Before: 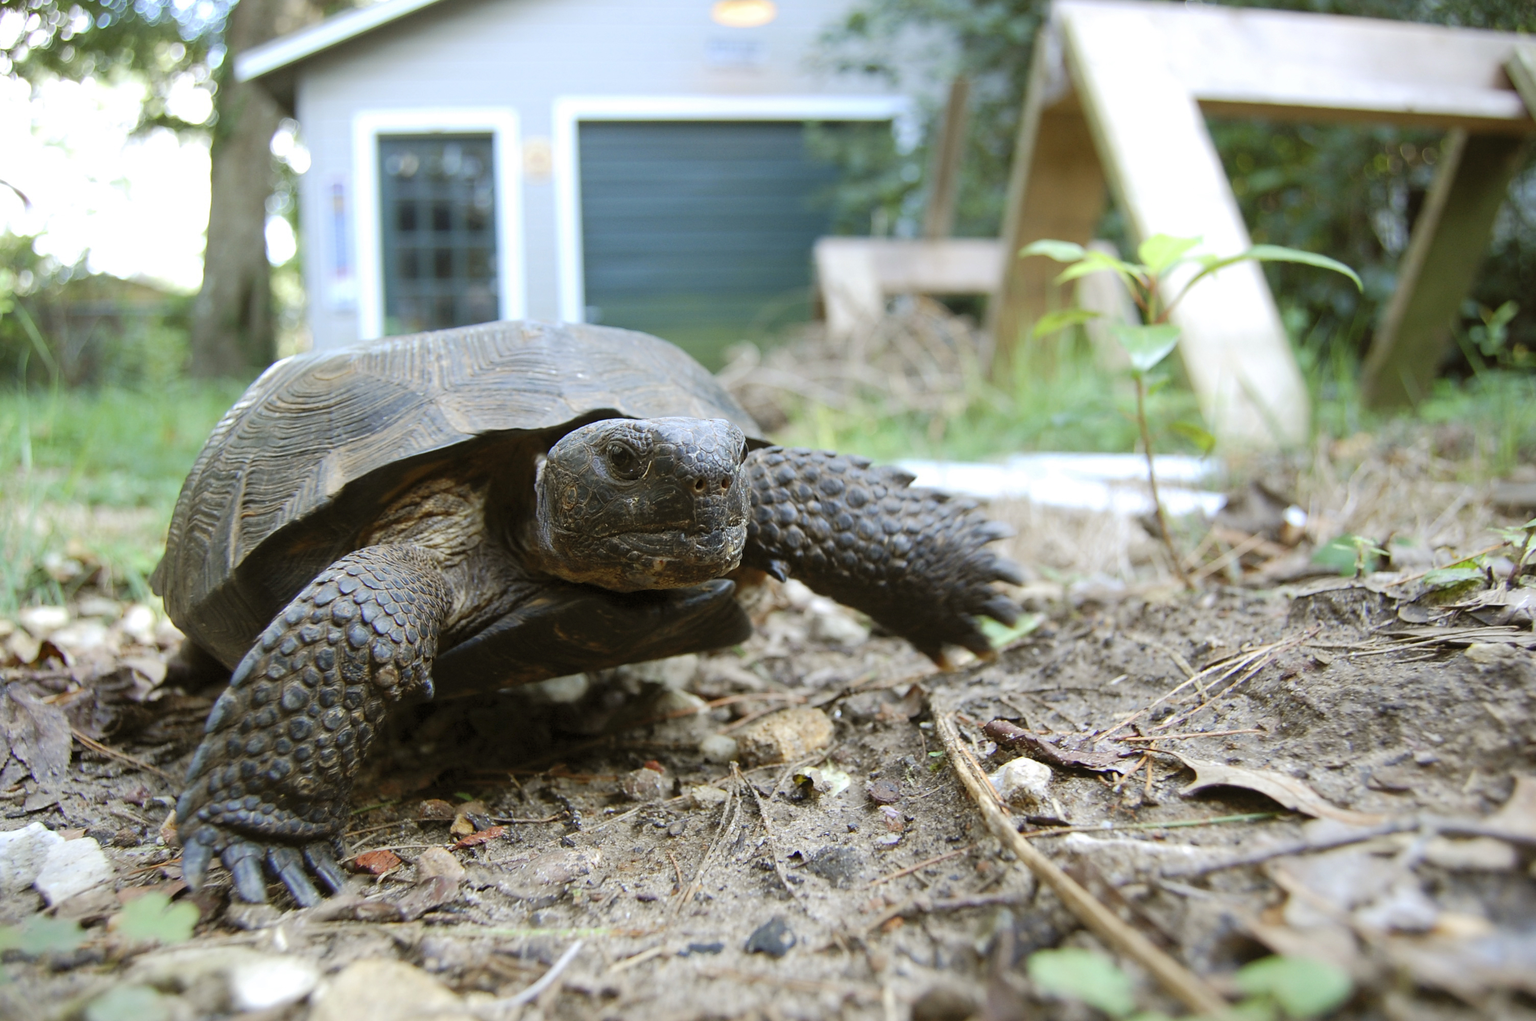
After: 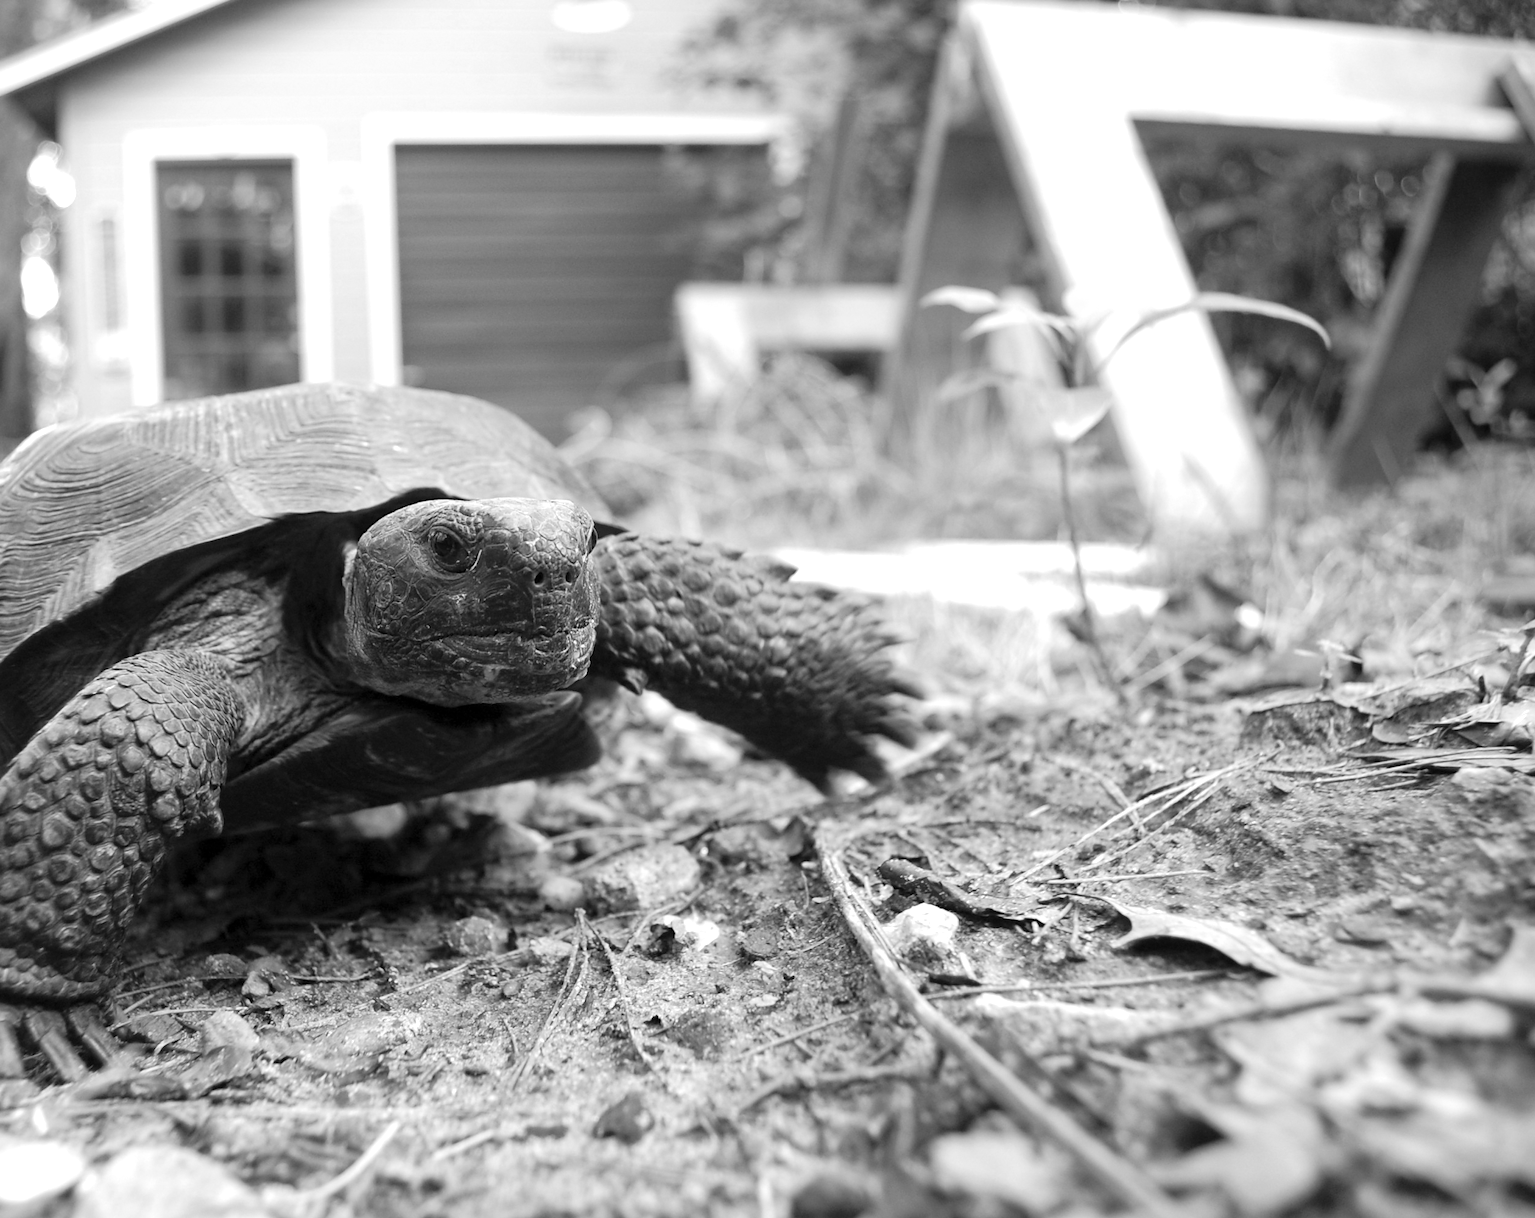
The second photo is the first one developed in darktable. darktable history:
local contrast: mode bilateral grid, contrast 10, coarseness 25, detail 115%, midtone range 0.2
crop: left 16.145%
exposure: exposure 0.3 EV, compensate highlight preservation false
monochrome: size 1
